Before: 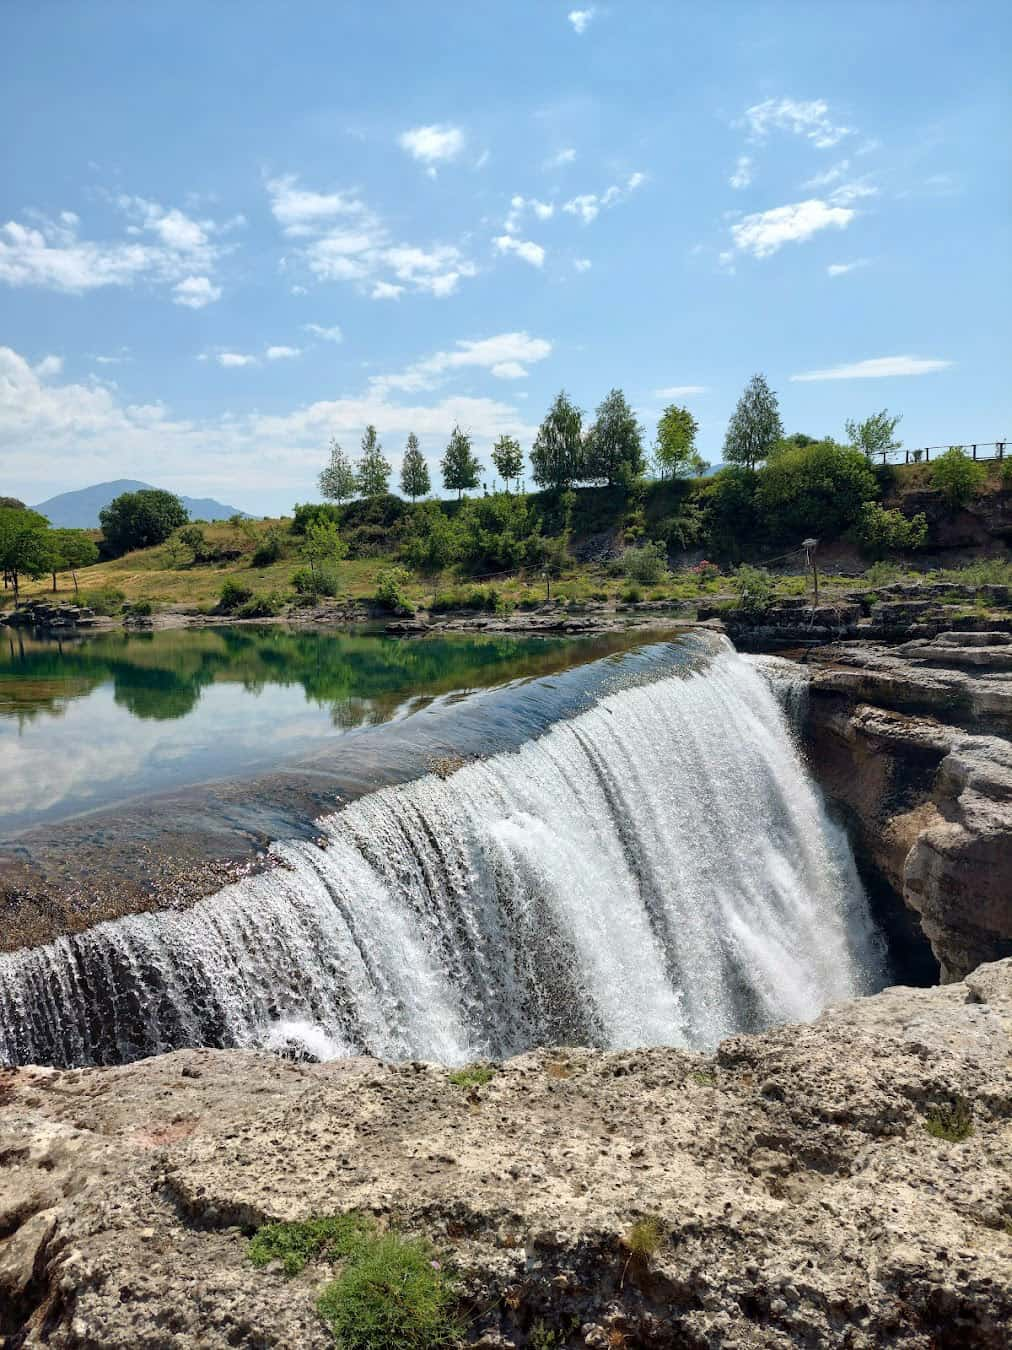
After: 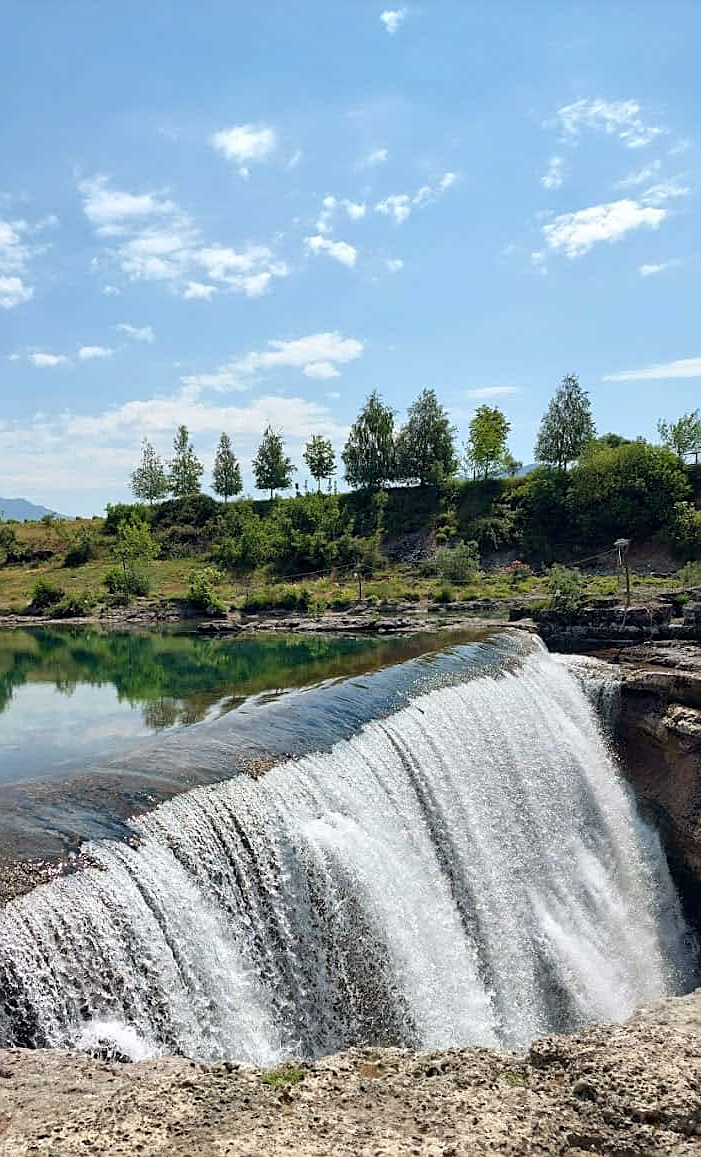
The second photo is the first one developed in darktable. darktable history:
crop: left 18.578%, right 12.138%, bottom 14.235%
sharpen: on, module defaults
